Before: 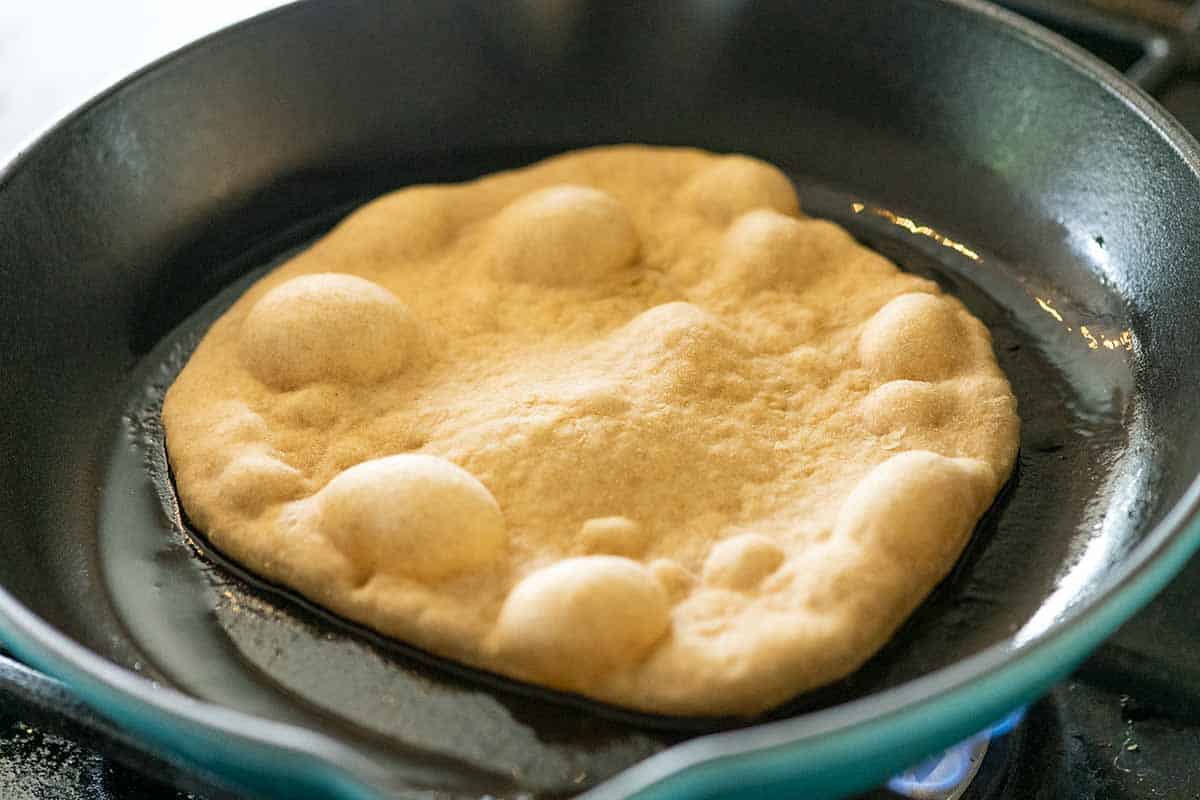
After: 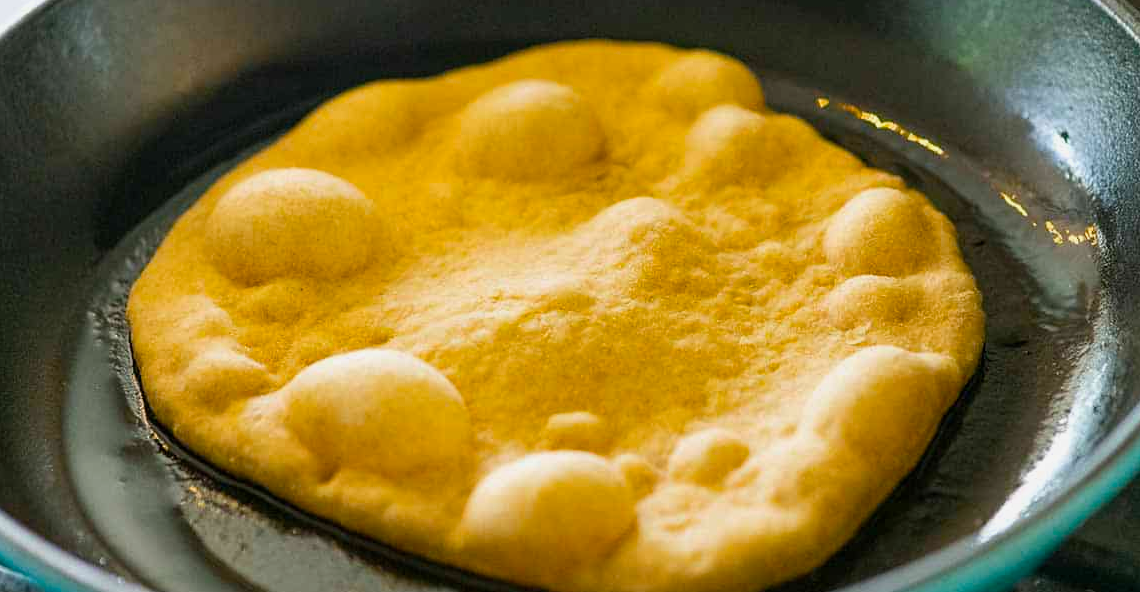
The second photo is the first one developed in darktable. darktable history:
exposure: exposure -0.151 EV, compensate highlight preservation false
color balance rgb: perceptual saturation grading › global saturation 40%, global vibrance 15%
crop and rotate: left 2.991%, top 13.302%, right 1.981%, bottom 12.636%
